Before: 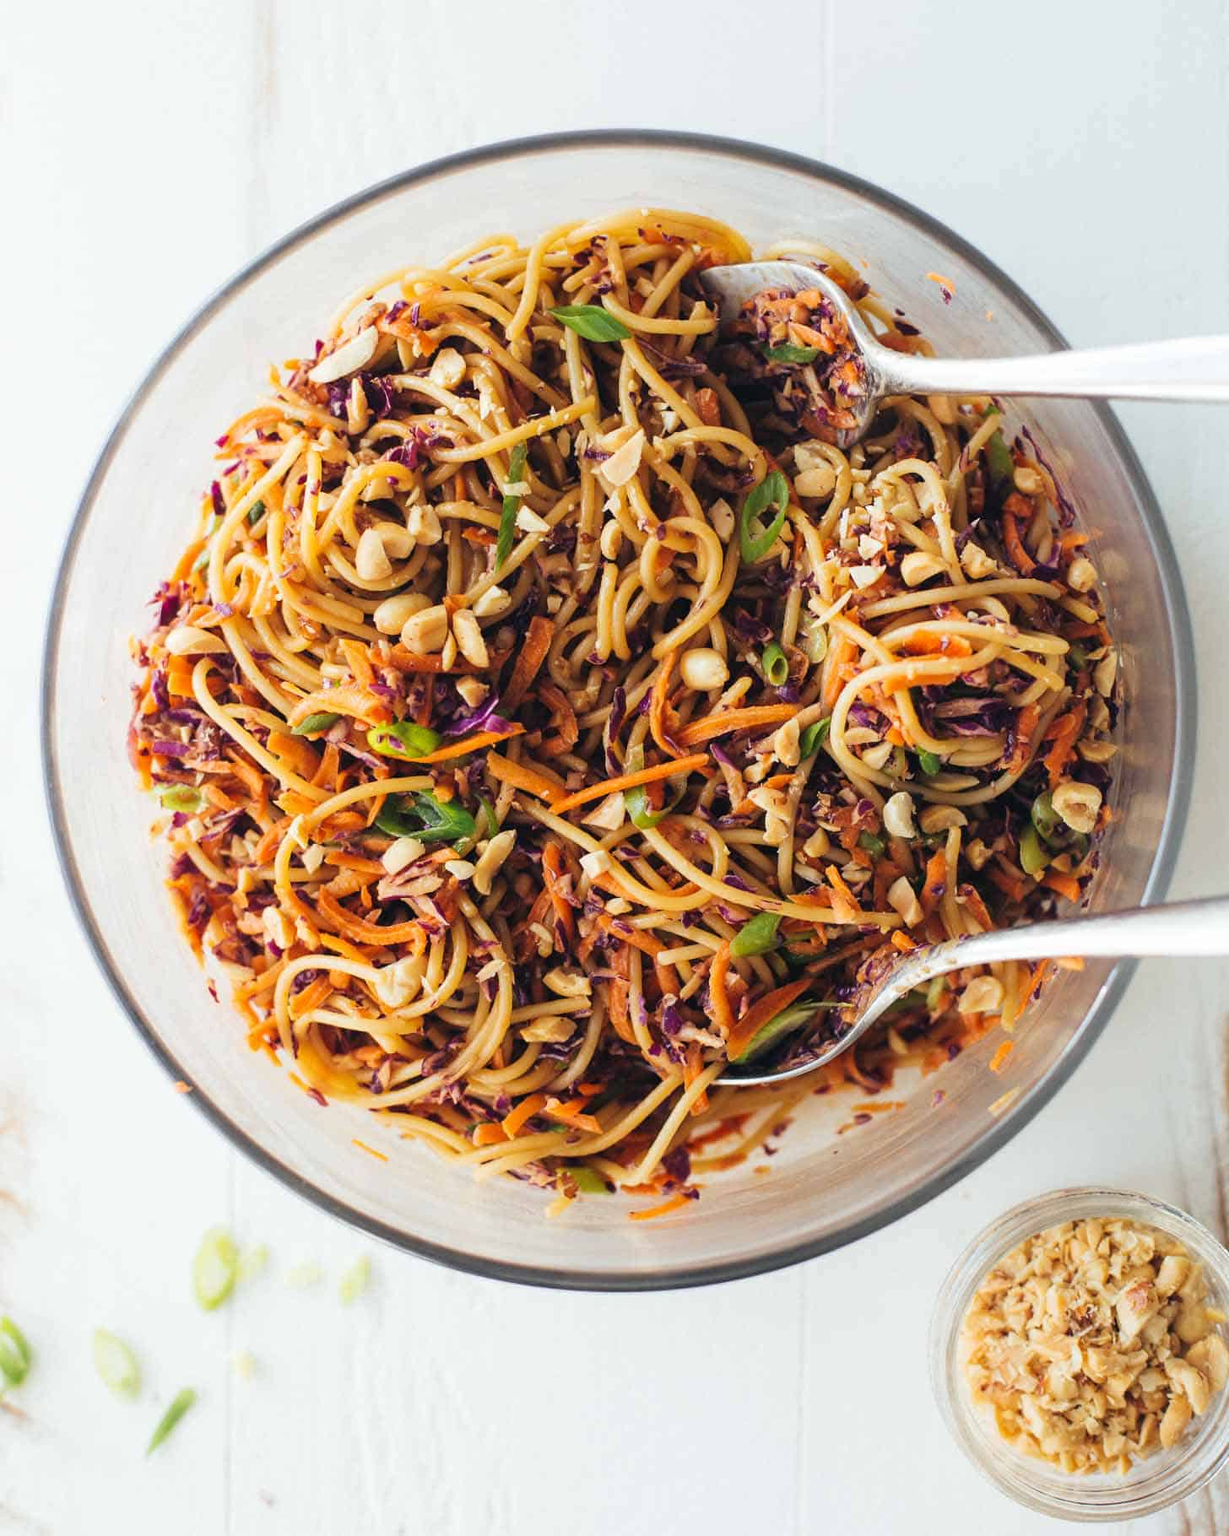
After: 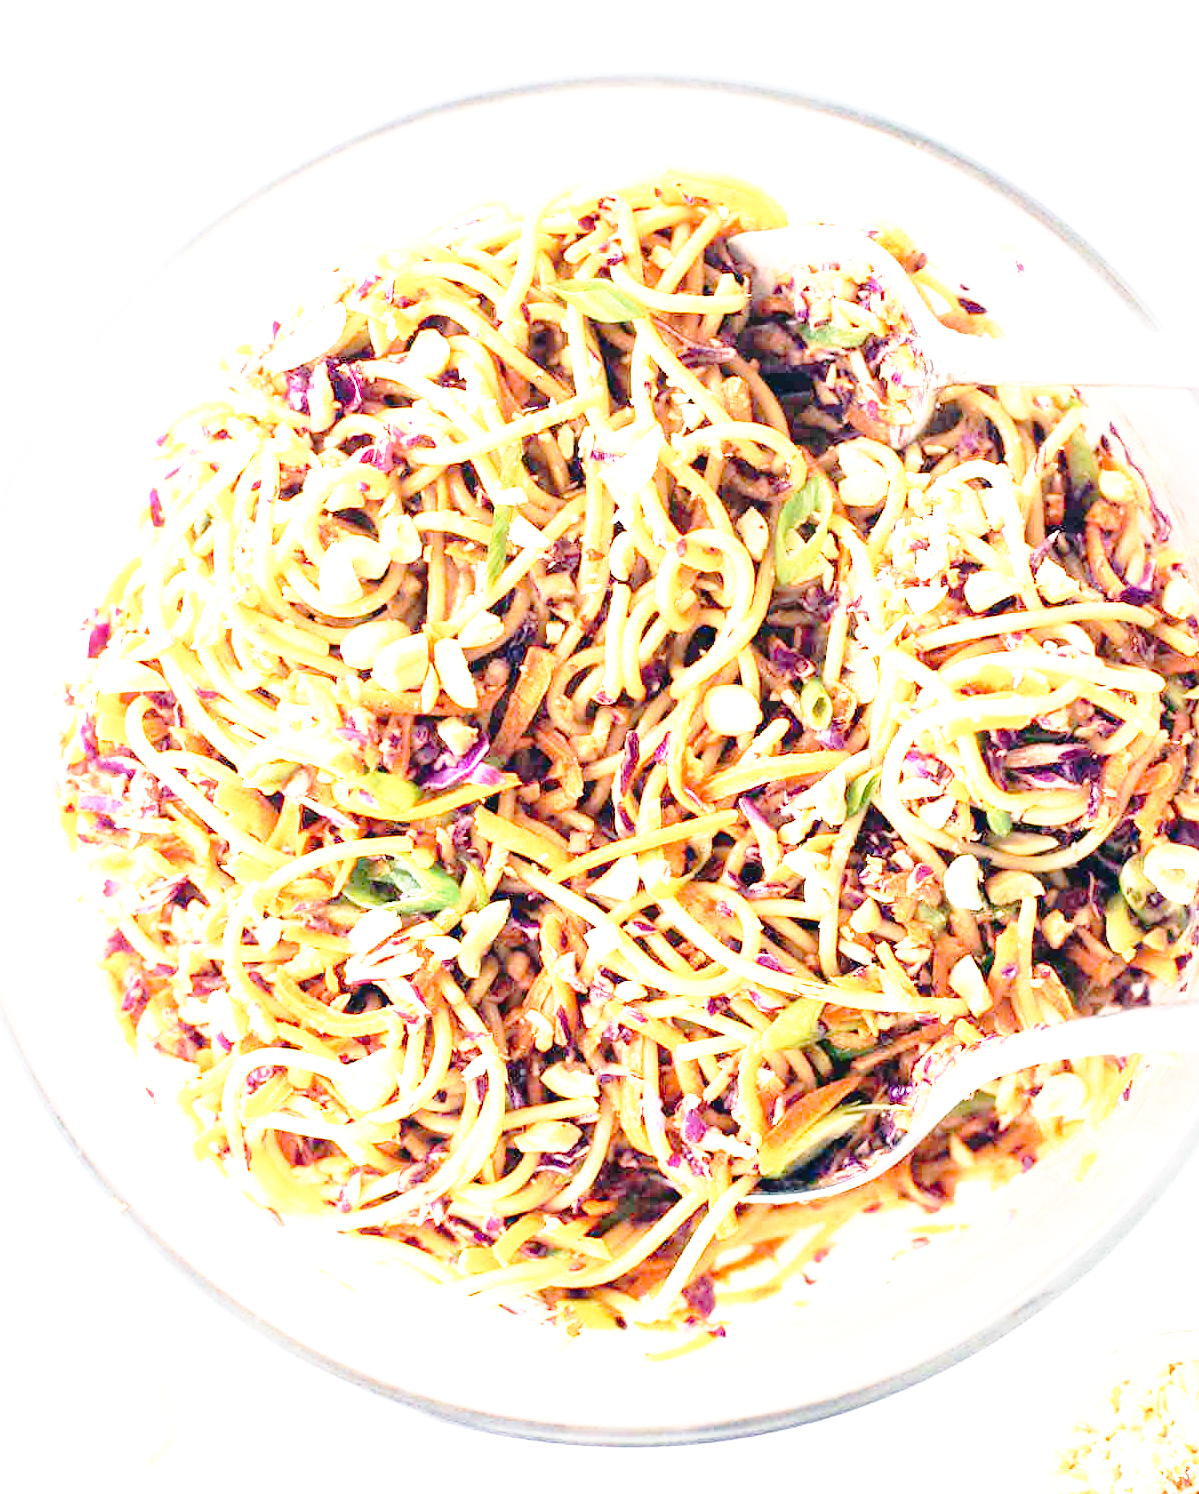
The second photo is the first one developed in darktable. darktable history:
exposure: black level correction 0, exposure 1.442 EV, compensate exposure bias true, compensate highlight preservation false
base curve: curves: ch0 [(0, 0) (0.012, 0.01) (0.073, 0.168) (0.31, 0.711) (0.645, 0.957) (1, 1)], preserve colors none
crop and rotate: left 7.069%, top 4.614%, right 10.545%, bottom 13.278%
tone curve: curves: ch0 [(0, 0) (0.003, 0.002) (0.011, 0.008) (0.025, 0.016) (0.044, 0.026) (0.069, 0.04) (0.1, 0.061) (0.136, 0.104) (0.177, 0.15) (0.224, 0.22) (0.277, 0.307) (0.335, 0.399) (0.399, 0.492) (0.468, 0.575) (0.543, 0.638) (0.623, 0.701) (0.709, 0.778) (0.801, 0.85) (0.898, 0.934) (1, 1)], preserve colors none
